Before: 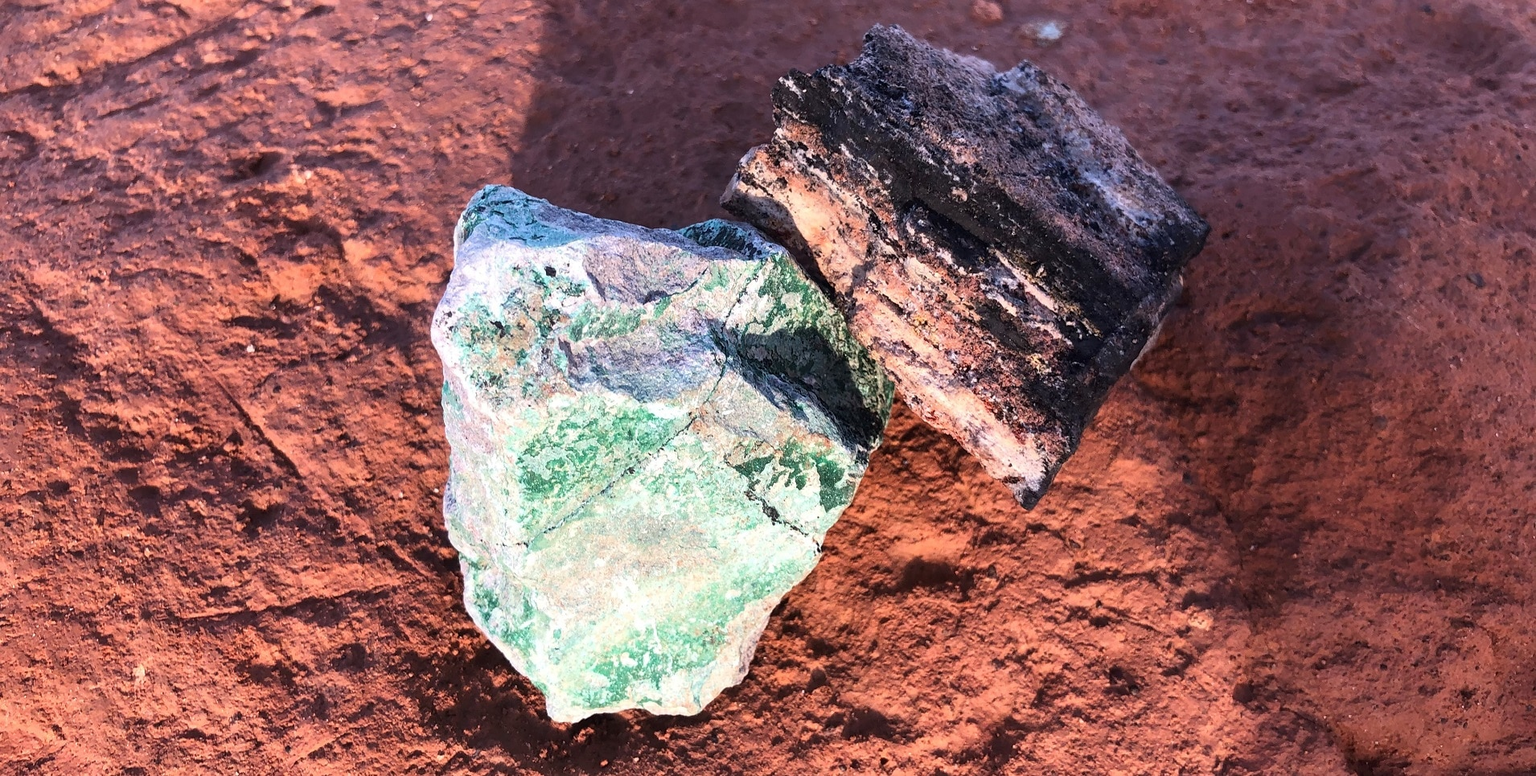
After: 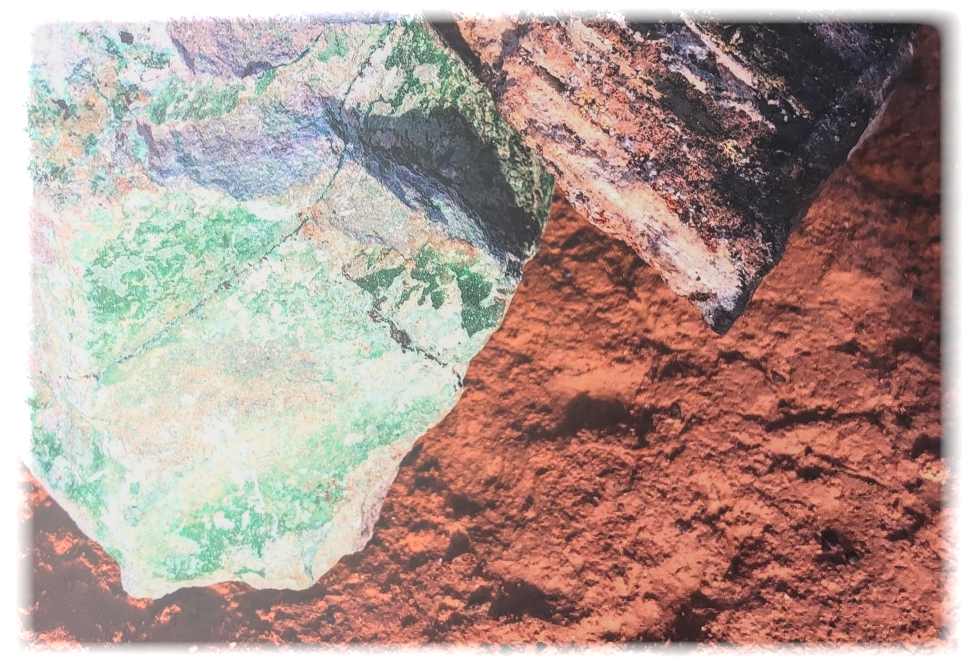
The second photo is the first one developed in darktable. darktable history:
exposure: black level correction -0.015, exposure -0.5 EV, compensate highlight preservation false
local contrast: on, module defaults
crop and rotate: left 29.237%, top 31.152%, right 19.807%
vignetting: fall-off start 93%, fall-off radius 5%, brightness 1, saturation -0.49, automatic ratio true, width/height ratio 1.332, shape 0.04, unbound false
bloom: size 40%
